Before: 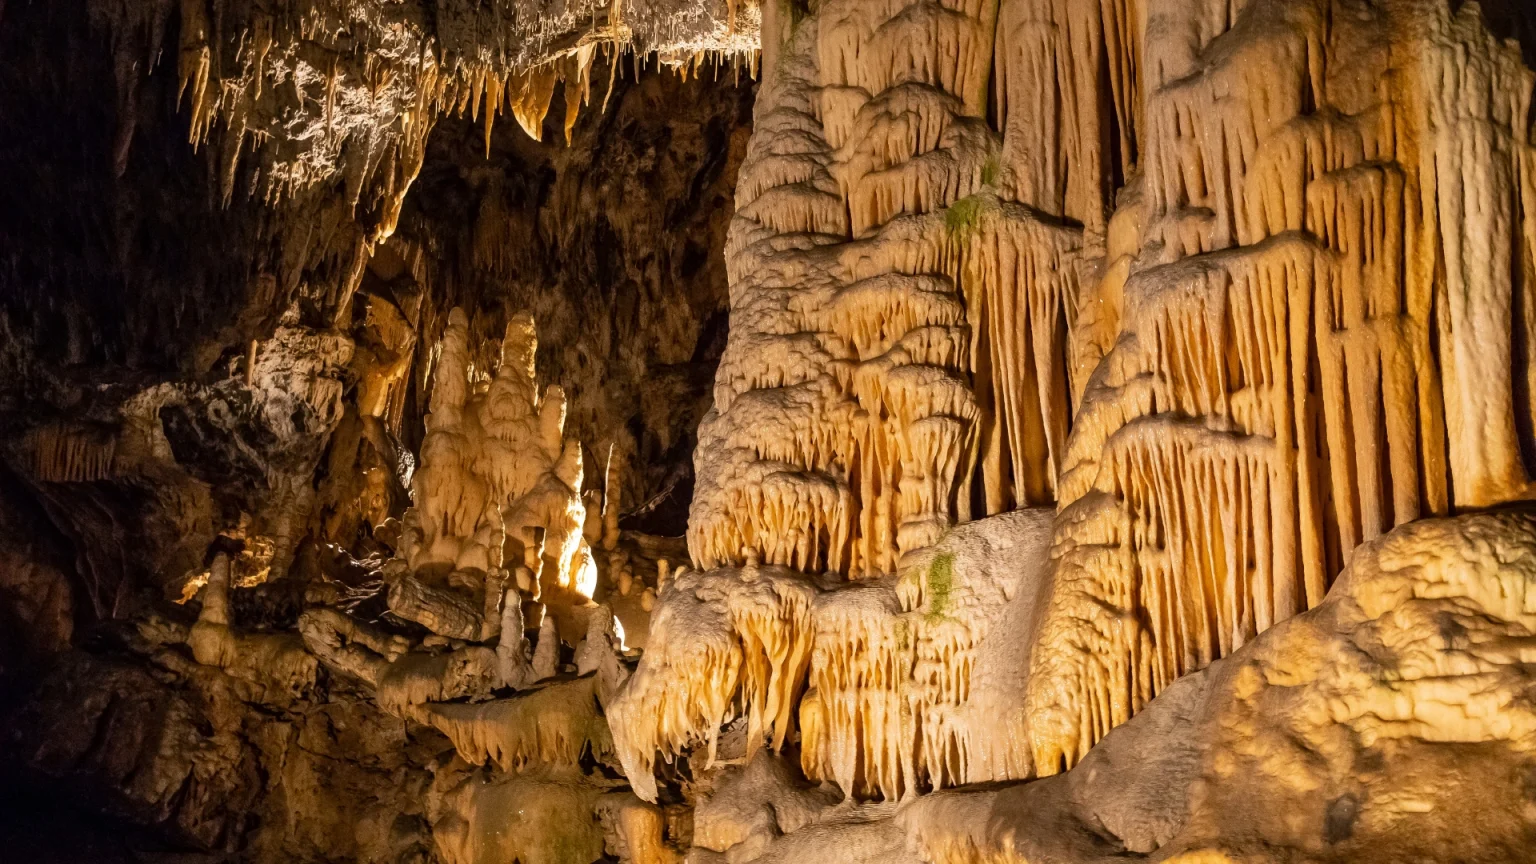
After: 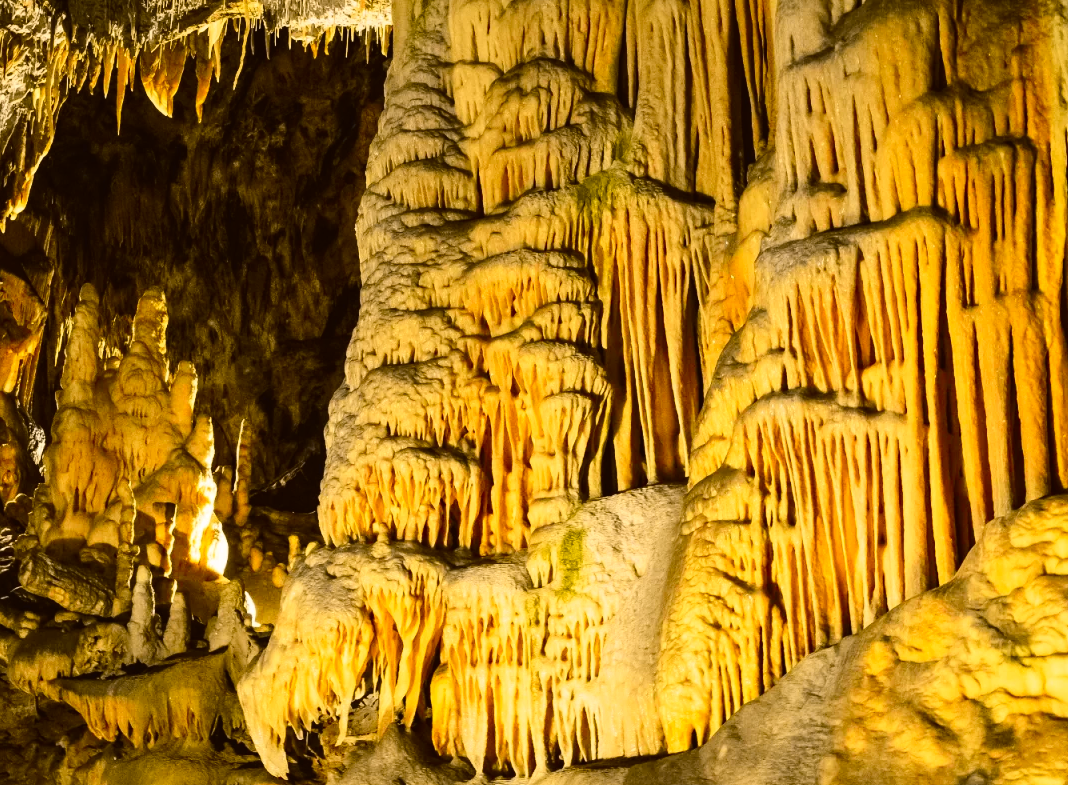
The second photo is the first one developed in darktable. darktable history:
tone curve: curves: ch0 [(0.003, 0.023) (0.071, 0.052) (0.236, 0.197) (0.466, 0.557) (0.631, 0.764) (0.806, 0.906) (1, 1)]; ch1 [(0, 0) (0.262, 0.227) (0.417, 0.386) (0.469, 0.467) (0.502, 0.51) (0.528, 0.521) (0.573, 0.555) (0.605, 0.621) (0.644, 0.671) (0.686, 0.728) (0.994, 0.987)]; ch2 [(0, 0) (0.262, 0.188) (0.385, 0.353) (0.427, 0.424) (0.495, 0.502) (0.531, 0.555) (0.583, 0.632) (0.644, 0.748) (1, 1)], color space Lab, independent channels, preserve colors none
crop and rotate: left 24.034%, top 2.838%, right 6.406%, bottom 6.299%
